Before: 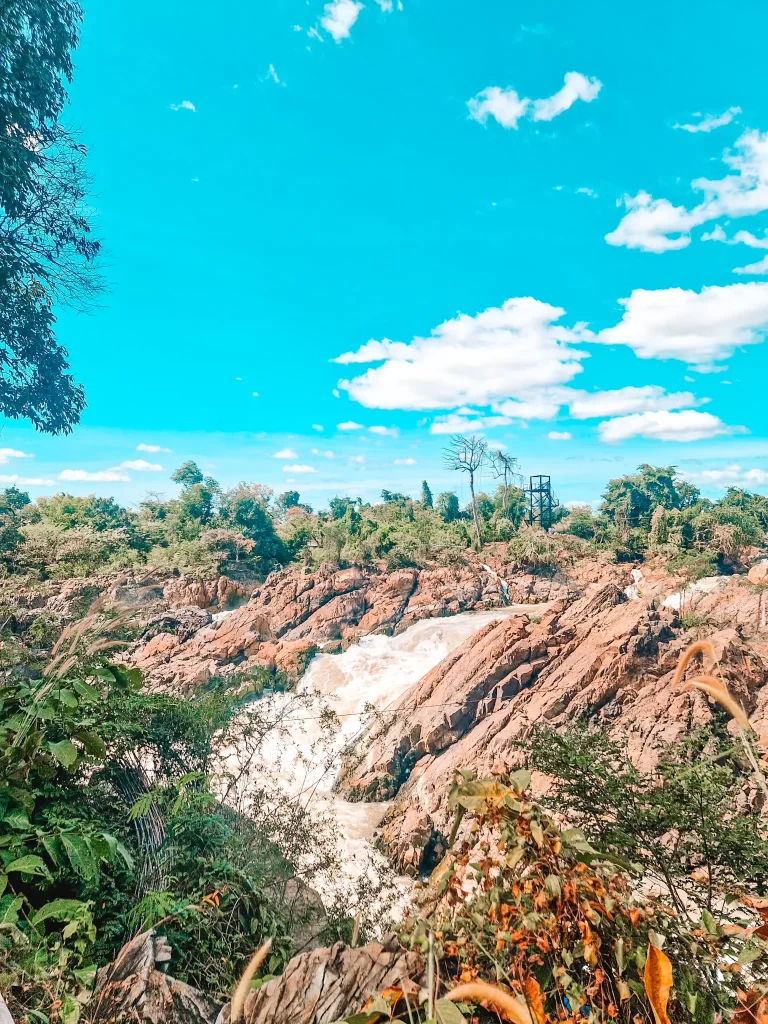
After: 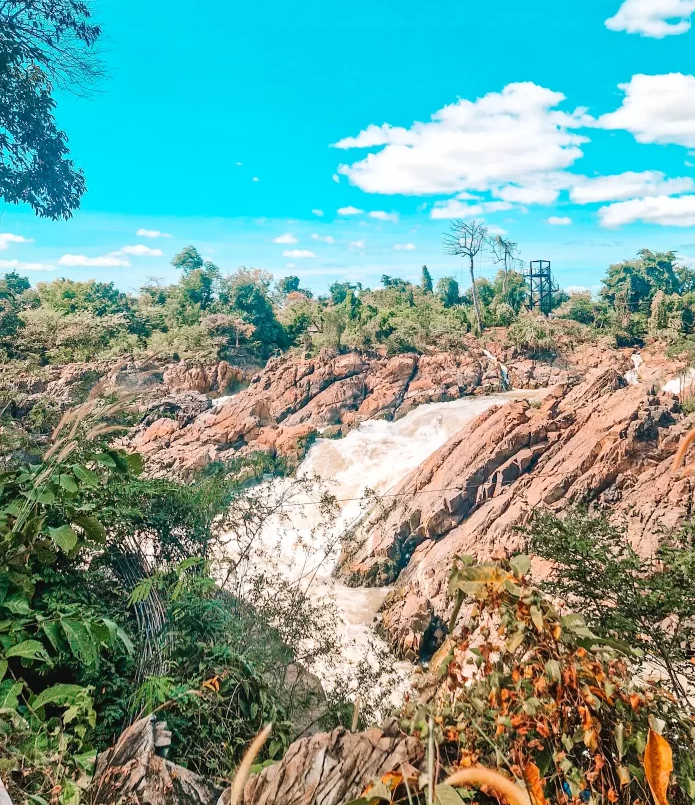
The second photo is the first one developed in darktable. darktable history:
crop: top 21.083%, right 9.473%, bottom 0.234%
